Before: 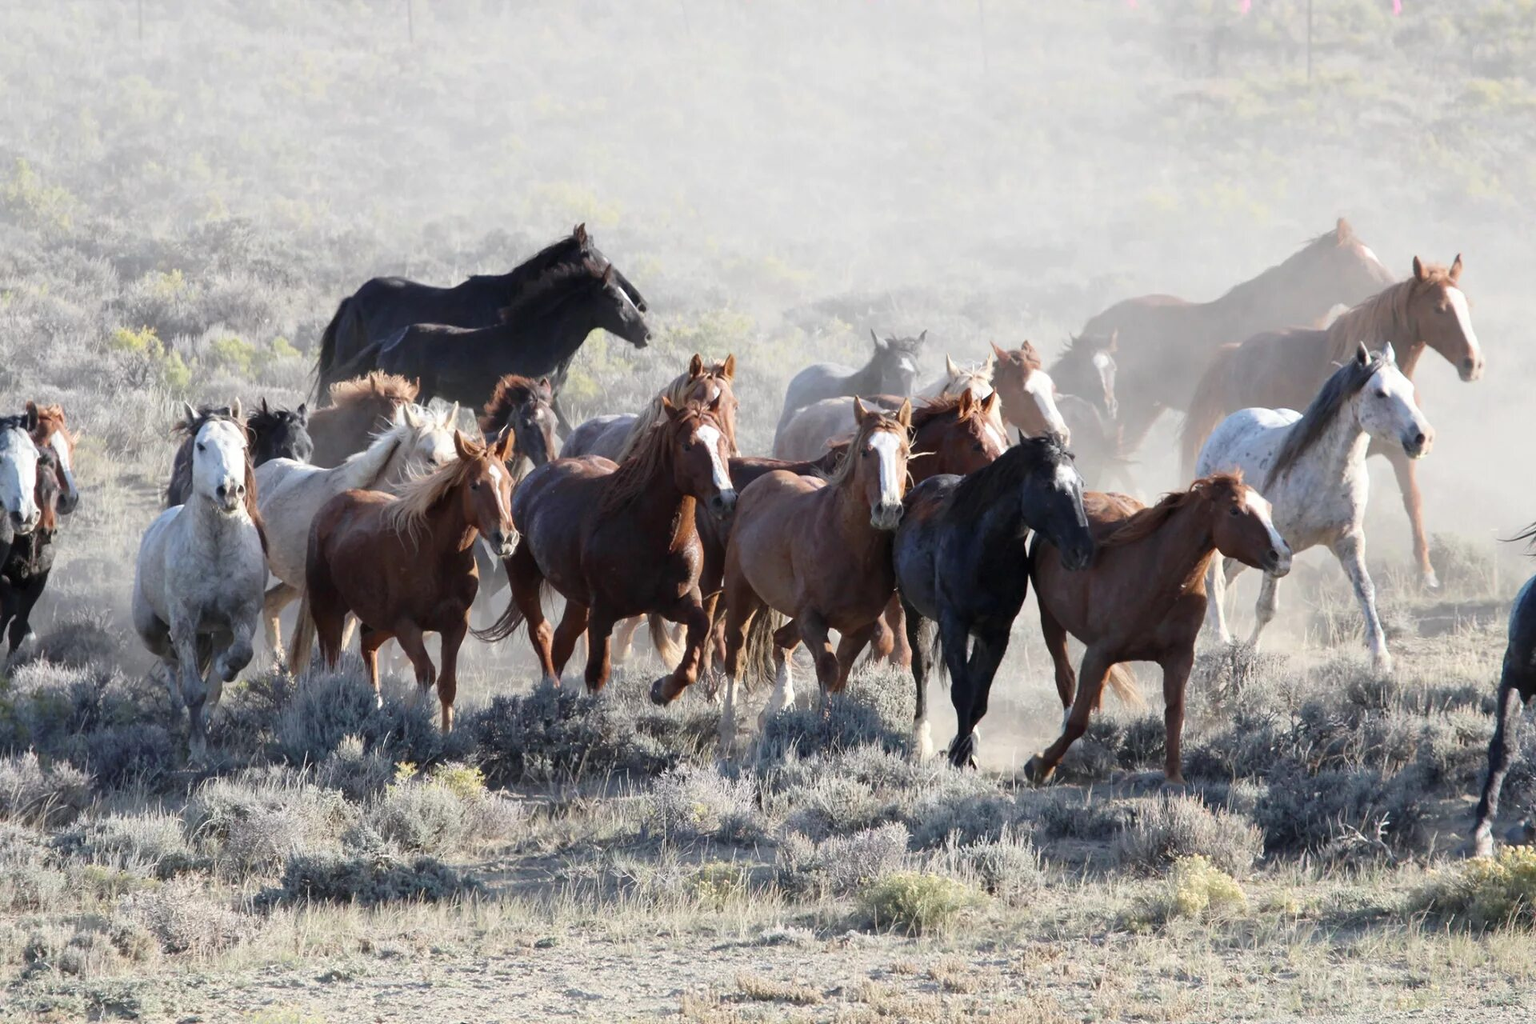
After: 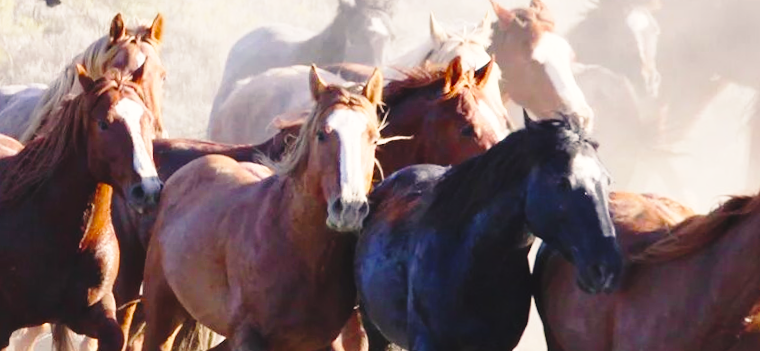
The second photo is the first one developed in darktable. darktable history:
crop: left 31.751%, top 32.172%, right 27.8%, bottom 35.83%
rotate and perspective: rotation 1.69°, lens shift (vertical) -0.023, lens shift (horizontal) -0.291, crop left 0.025, crop right 0.988, crop top 0.092, crop bottom 0.842
base curve: curves: ch0 [(0, 0) (0.028, 0.03) (0.121, 0.232) (0.46, 0.748) (0.859, 0.968) (1, 1)], preserve colors none
color balance rgb: shadows lift › chroma 2%, shadows lift › hue 247.2°, power › chroma 0.3%, power › hue 25.2°, highlights gain › chroma 3%, highlights gain › hue 60°, global offset › luminance 0.75%, perceptual saturation grading › global saturation 20%, perceptual saturation grading › highlights -20%, perceptual saturation grading › shadows 30%, global vibrance 20%
